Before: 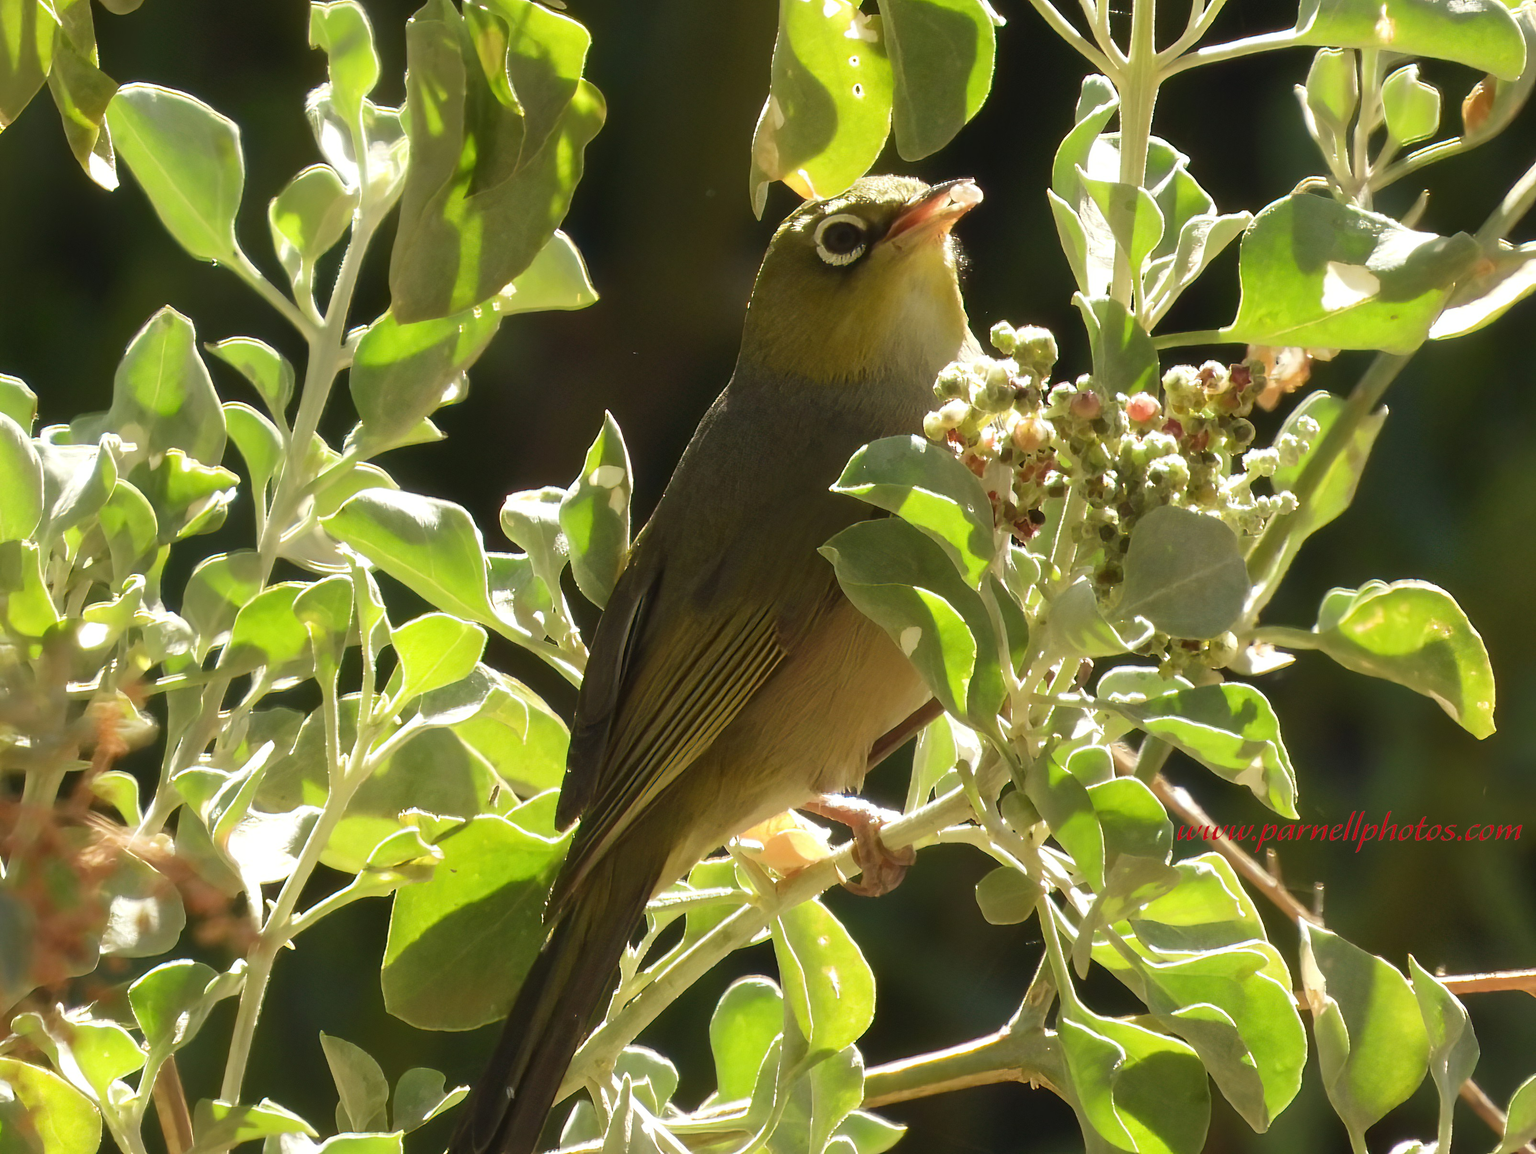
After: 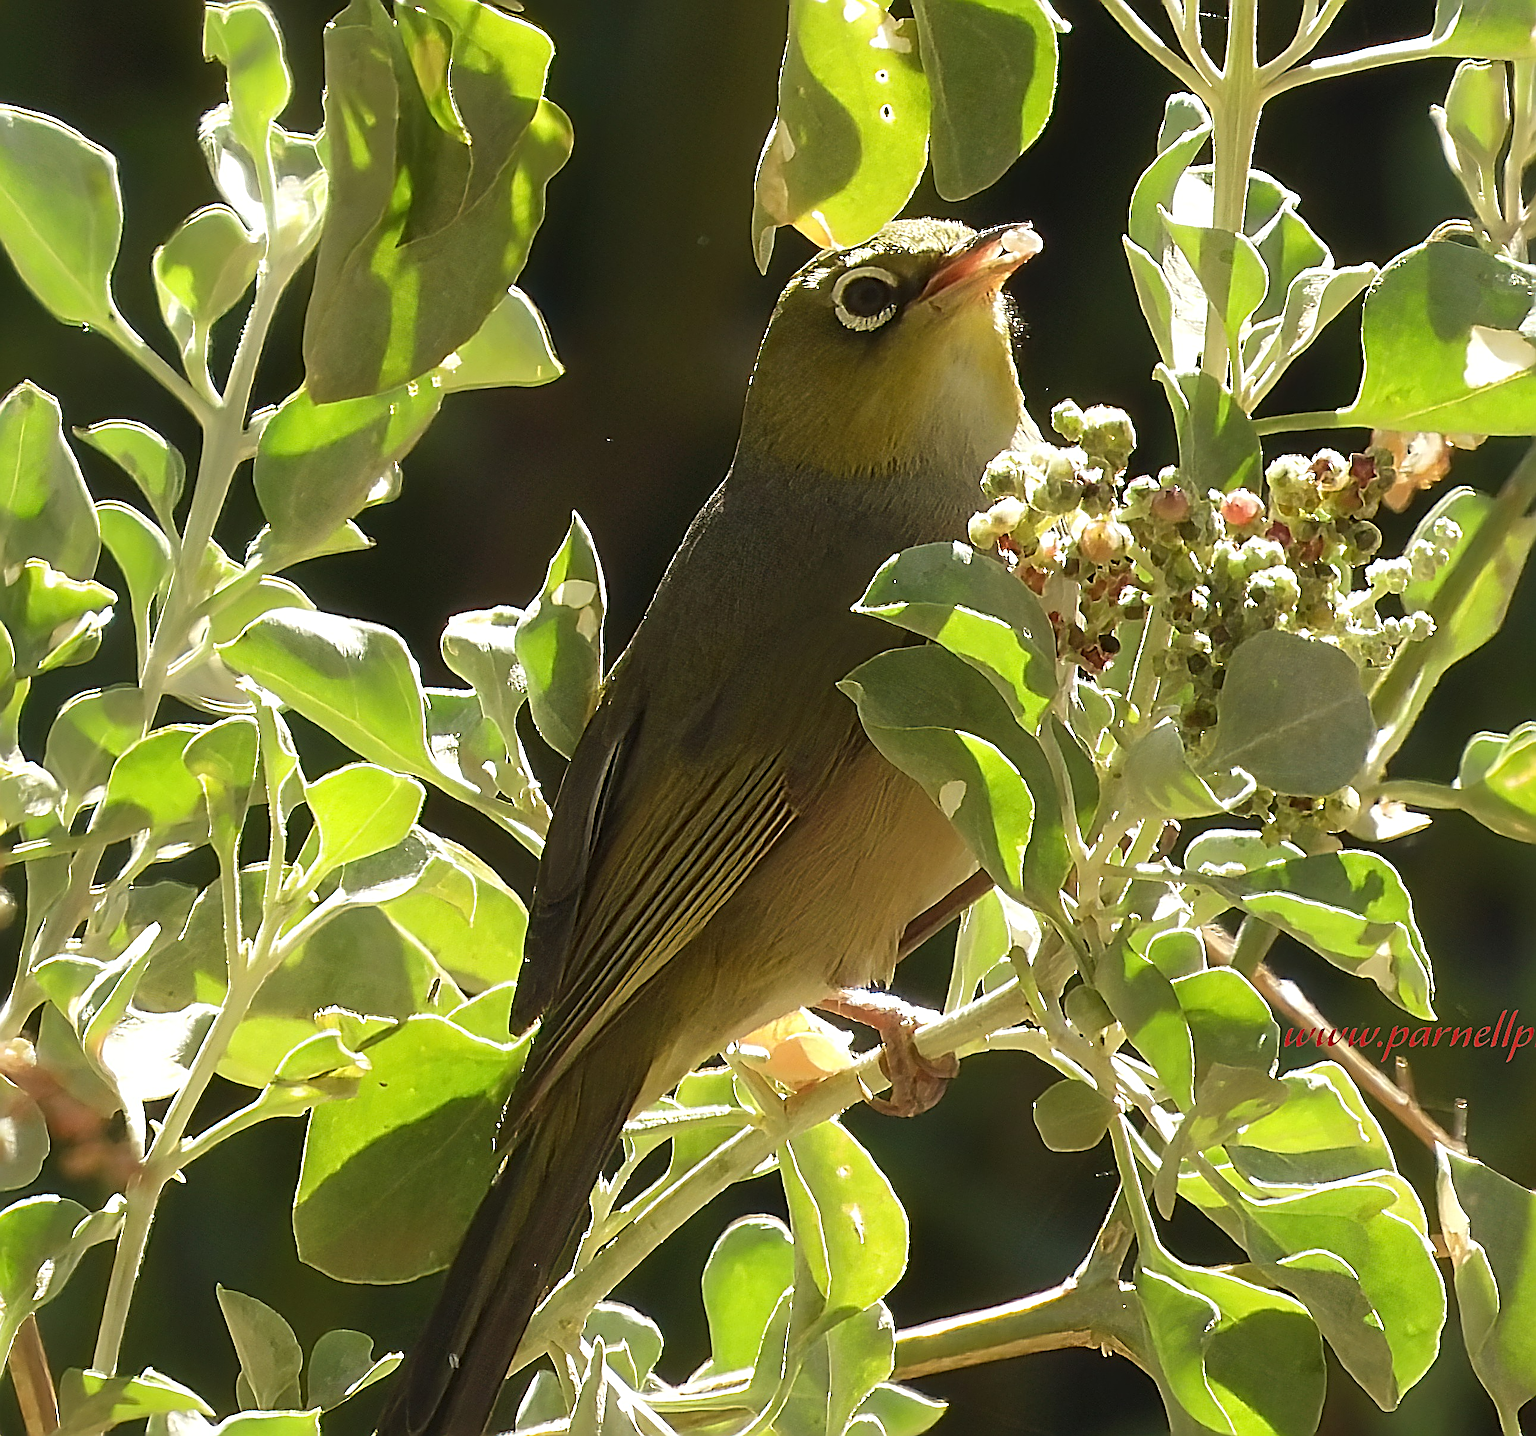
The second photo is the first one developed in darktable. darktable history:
tone equalizer: on, module defaults
sharpen: radius 3.172, amount 1.717
crop and rotate: left 9.508%, right 10.169%
